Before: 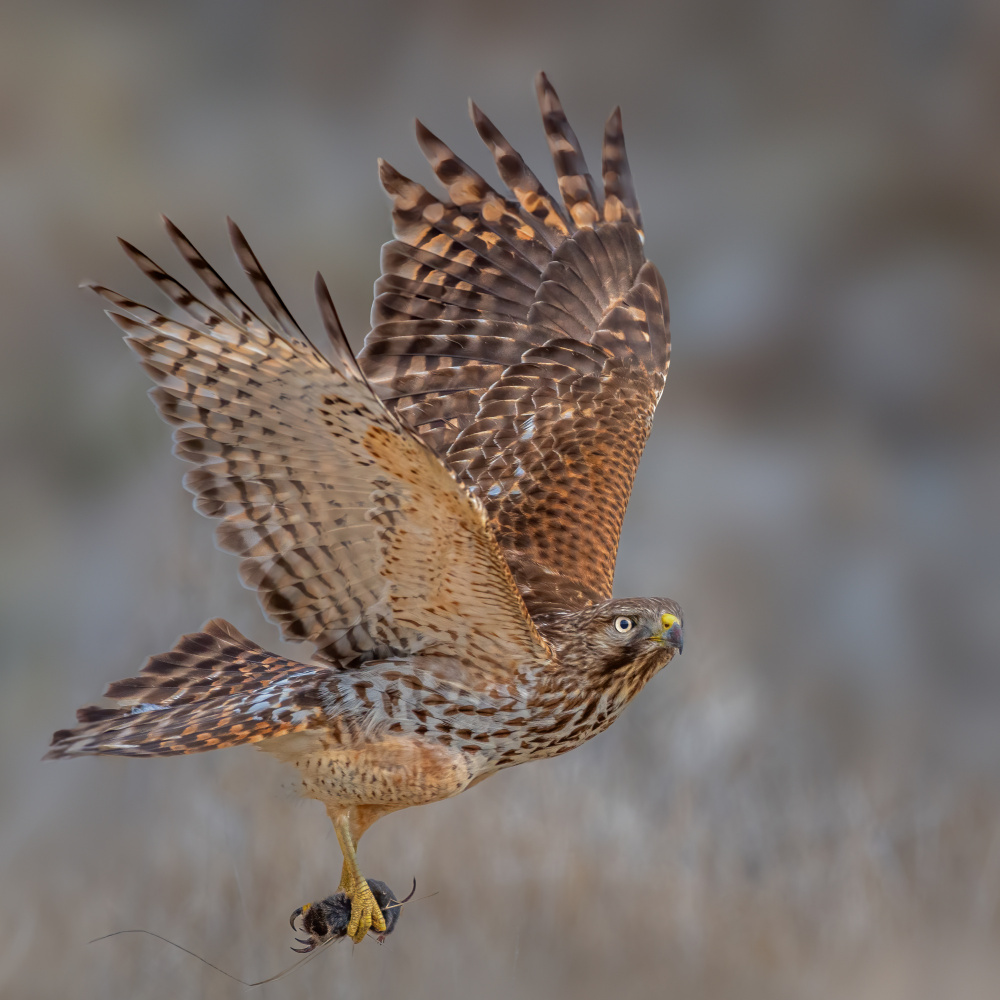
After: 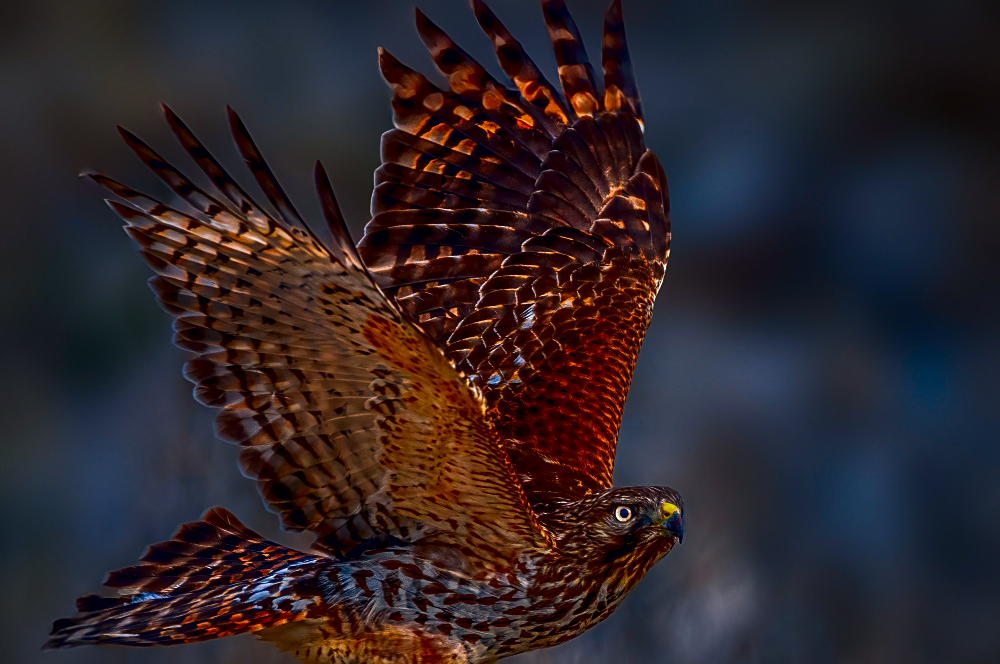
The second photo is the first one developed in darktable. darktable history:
exposure: exposure 0.077 EV, compensate exposure bias true, compensate highlight preservation false
local contrast: on, module defaults
shadows and highlights: shadows 39.51, highlights -54.57, low approximation 0.01, soften with gaussian
crop: top 11.141%, bottom 22.448%
contrast brightness saturation: brightness -0.995, saturation 0.997
sharpen: on, module defaults
color correction: highlights a* 13.91, highlights b* 5.71, shadows a* -4.91, shadows b* -15.71, saturation 0.868
vignetting: fall-off start 89.03%, fall-off radius 43.76%, width/height ratio 1.156, unbound false
